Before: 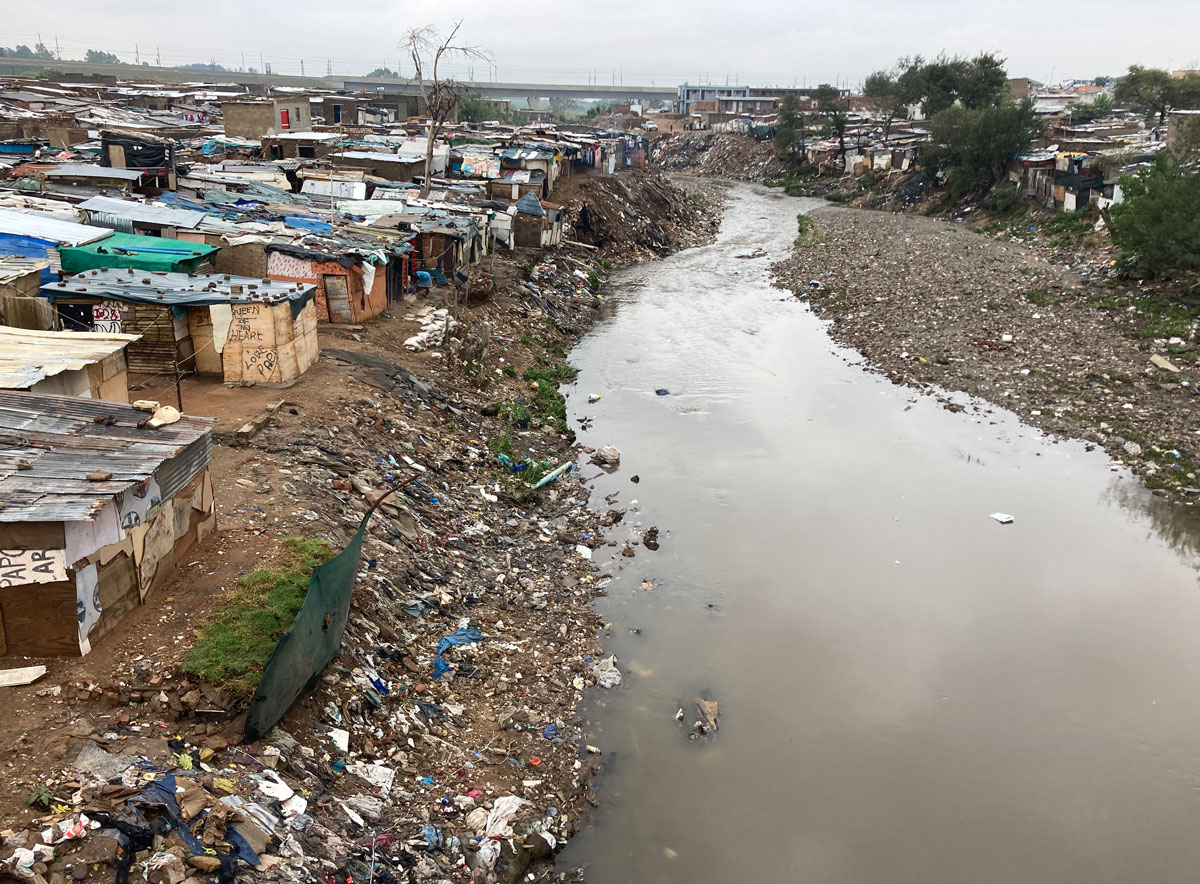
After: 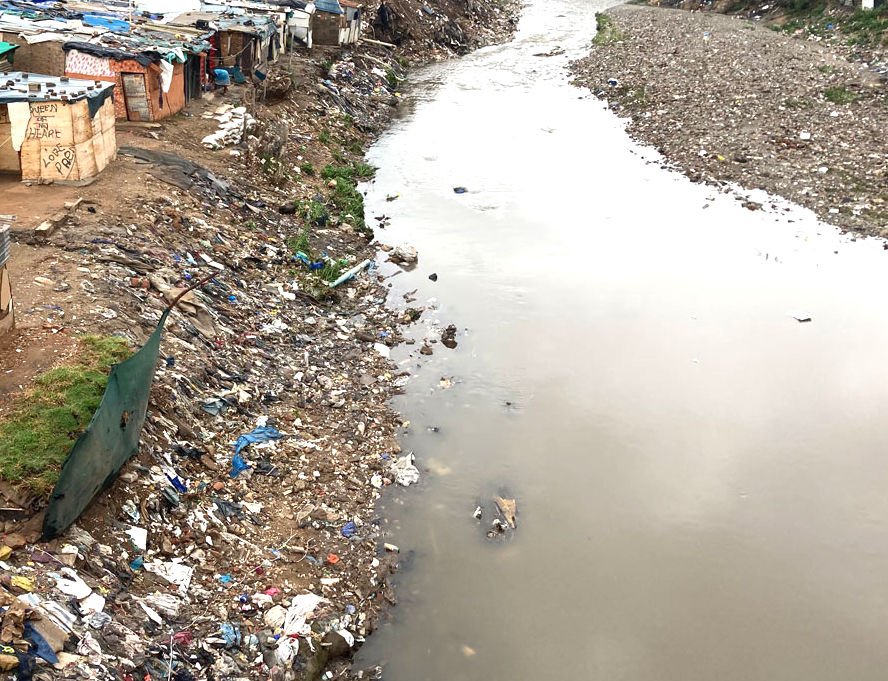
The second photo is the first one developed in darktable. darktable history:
crop: left 16.871%, top 22.857%, right 9.116%
exposure: black level correction 0, exposure 0.7 EV, compensate exposure bias true, compensate highlight preservation false
